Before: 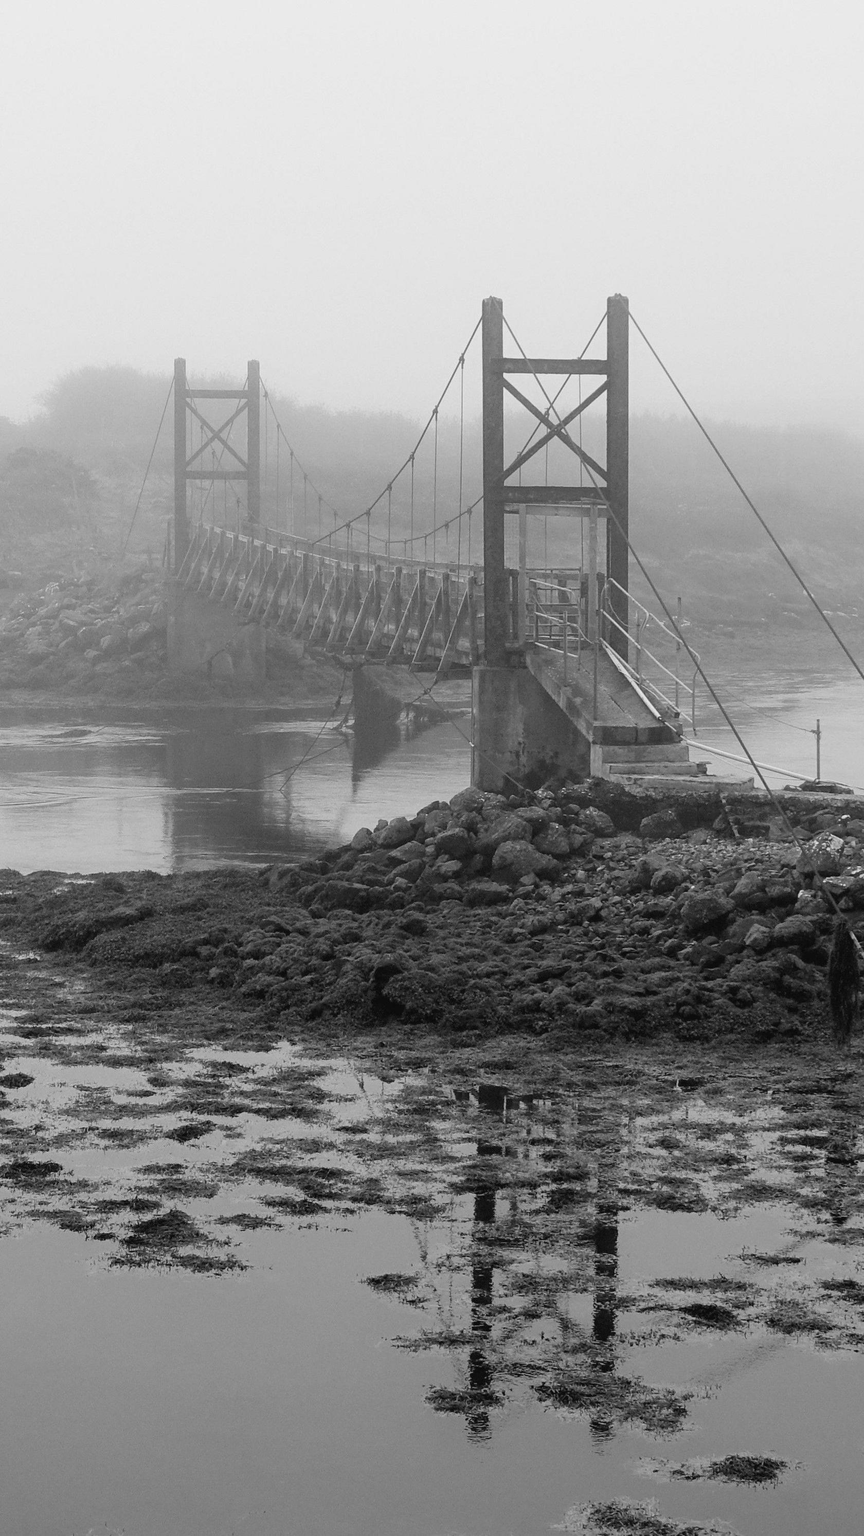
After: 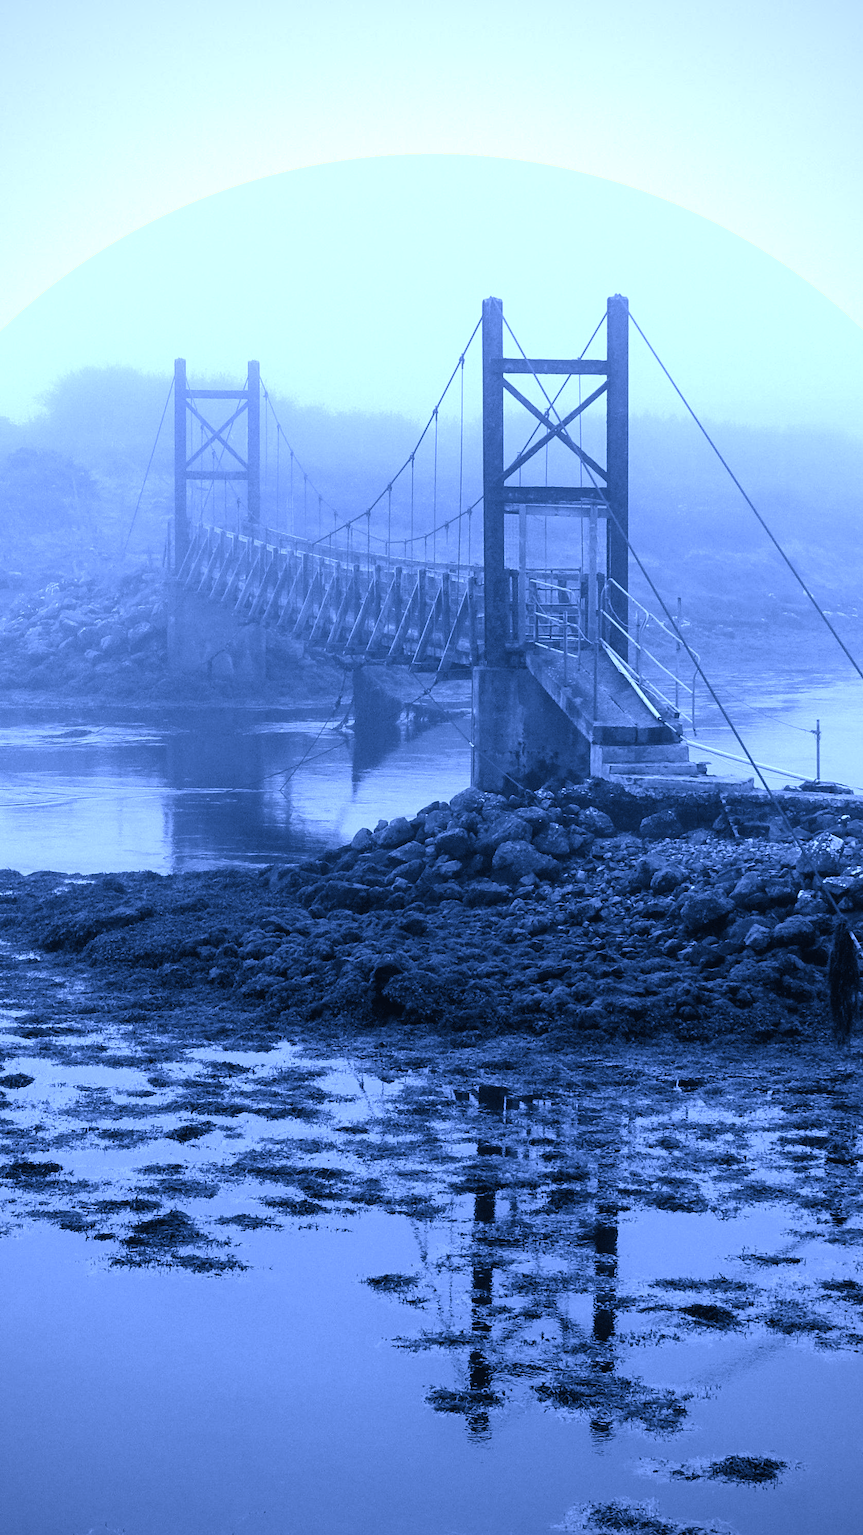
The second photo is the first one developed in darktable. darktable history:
vignetting: saturation 0, unbound false
white balance: red 0.766, blue 1.537
color balance rgb: shadows lift › chroma 4.21%, shadows lift › hue 252.22°, highlights gain › chroma 1.36%, highlights gain › hue 50.24°, perceptual saturation grading › mid-tones 6.33%, perceptual saturation grading › shadows 72.44%, perceptual brilliance grading › highlights 11.59%, contrast 5.05%
